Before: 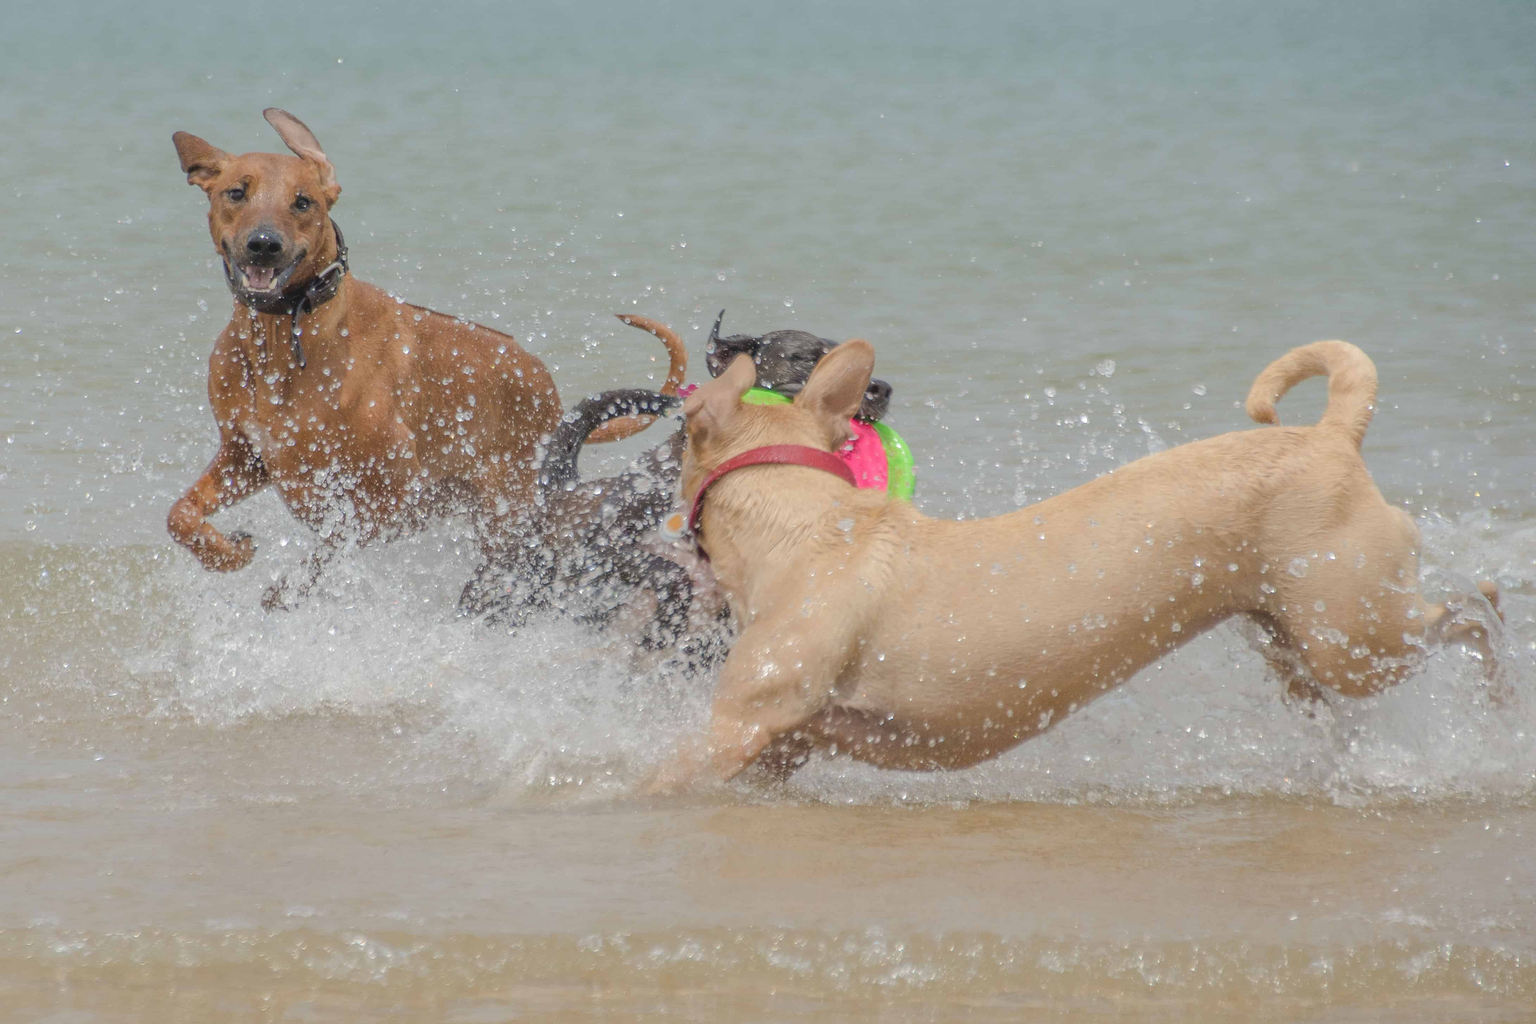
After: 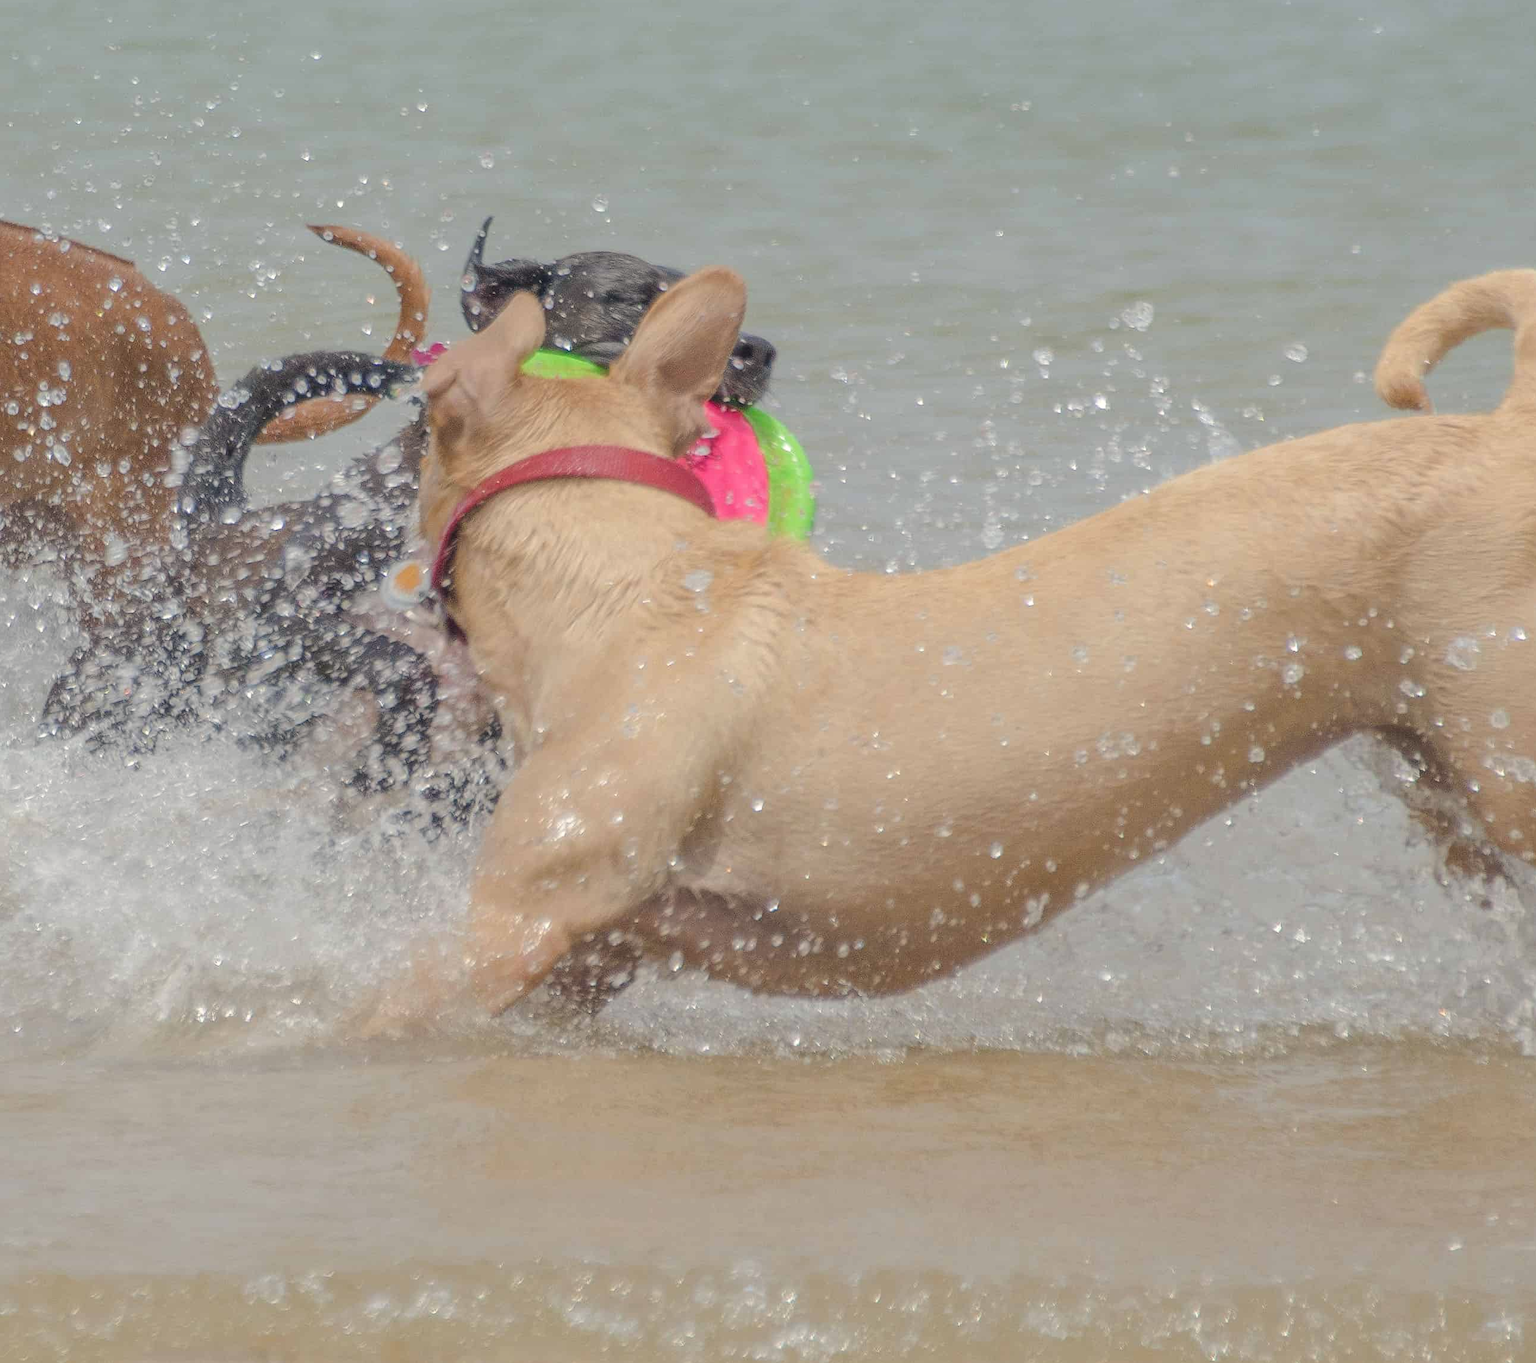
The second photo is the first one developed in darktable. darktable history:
crop and rotate: left 28.256%, top 17.734%, right 12.656%, bottom 3.573%
color correction: highlights a* 0.207, highlights b* 2.7, shadows a* -0.874, shadows b* -4.78
